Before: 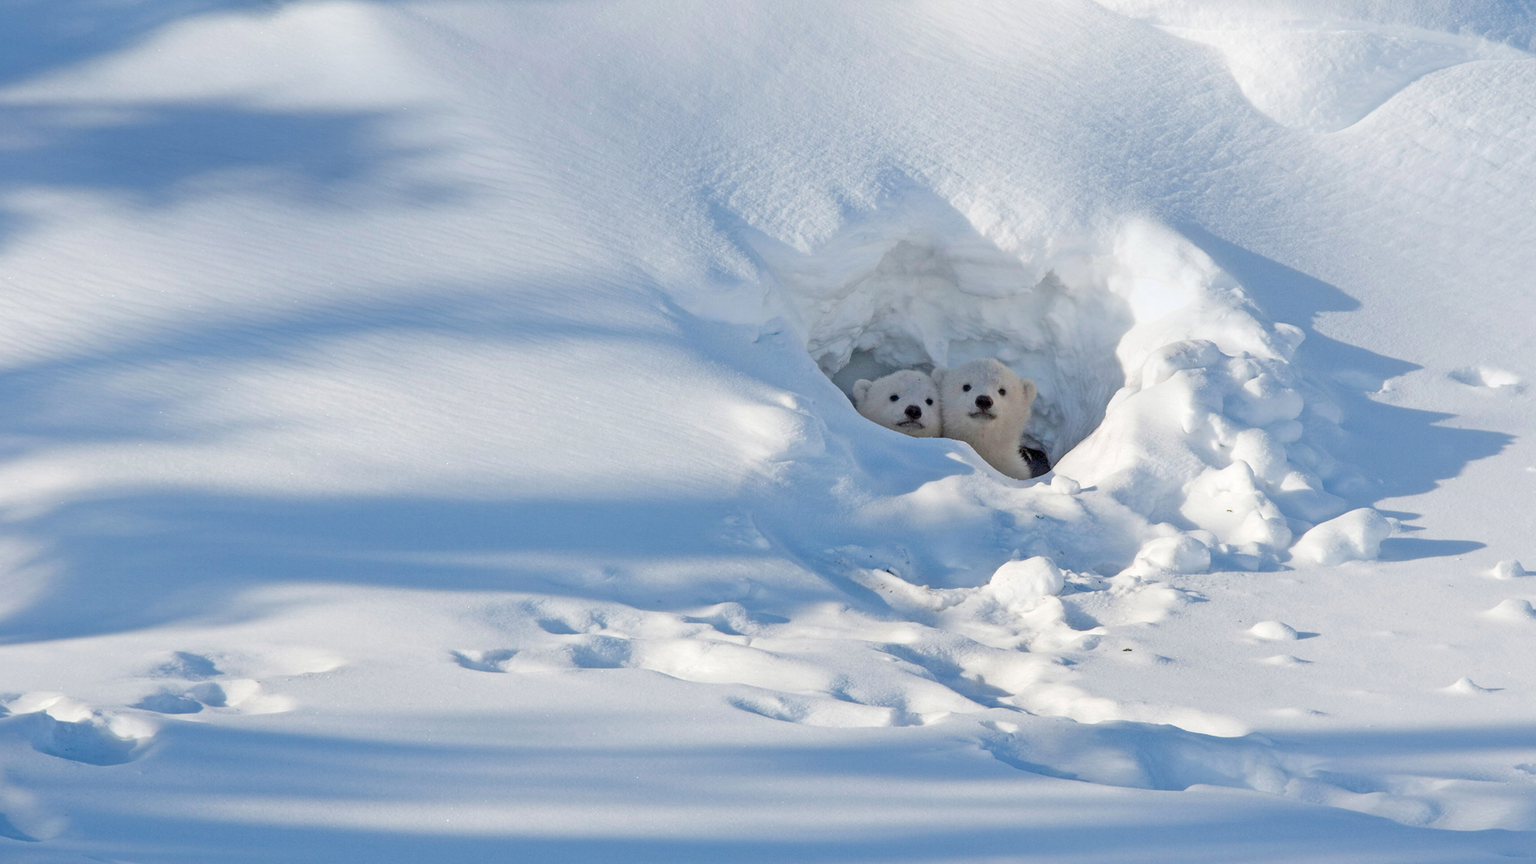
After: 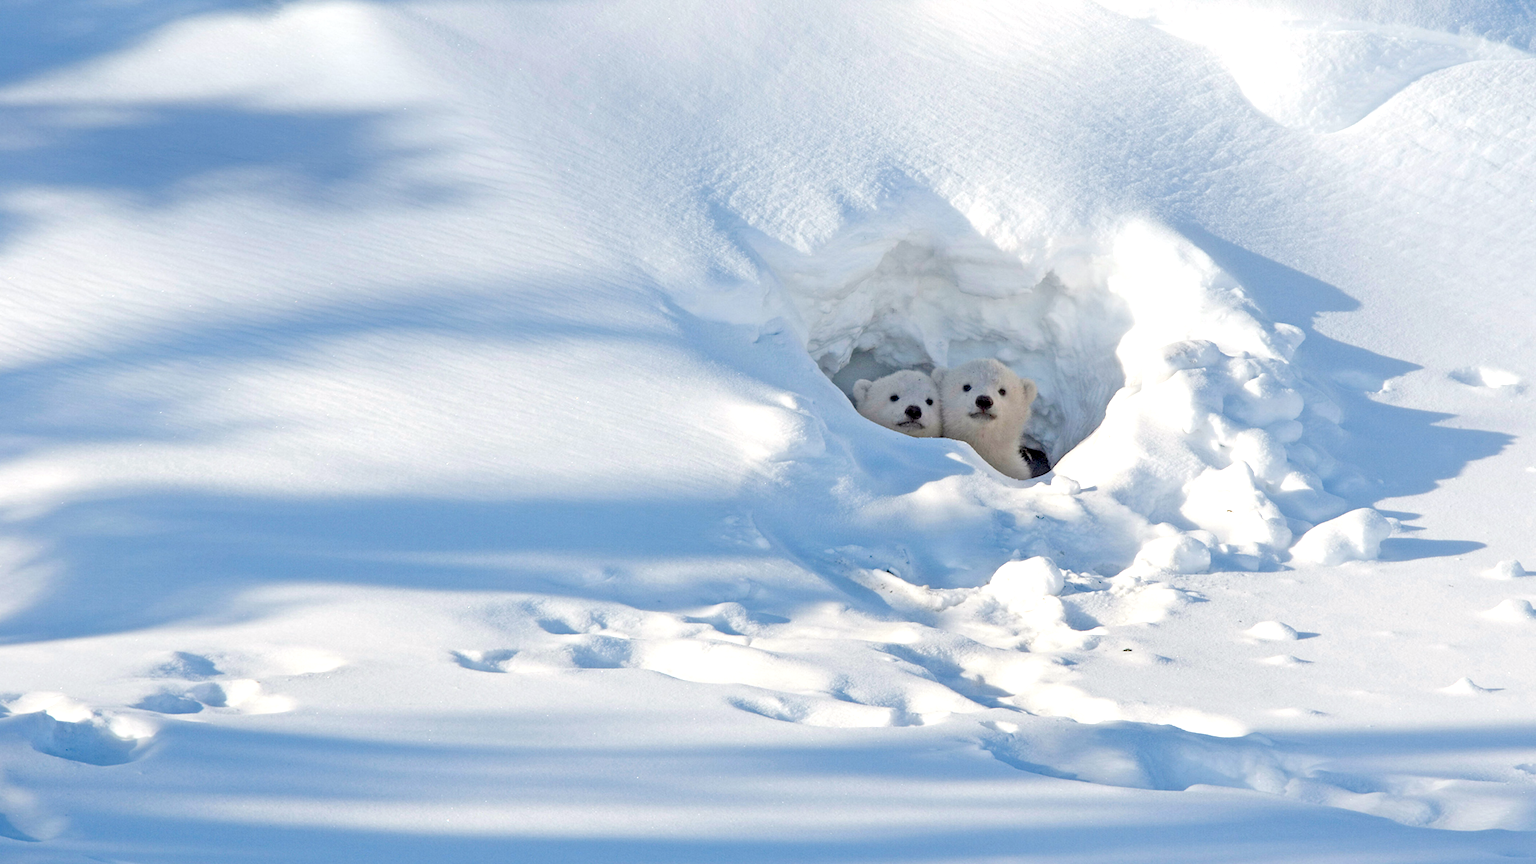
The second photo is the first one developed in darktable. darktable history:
white balance: red 1.009, blue 0.985
exposure: black level correction 0.005, exposure 0.417 EV, compensate highlight preservation false
